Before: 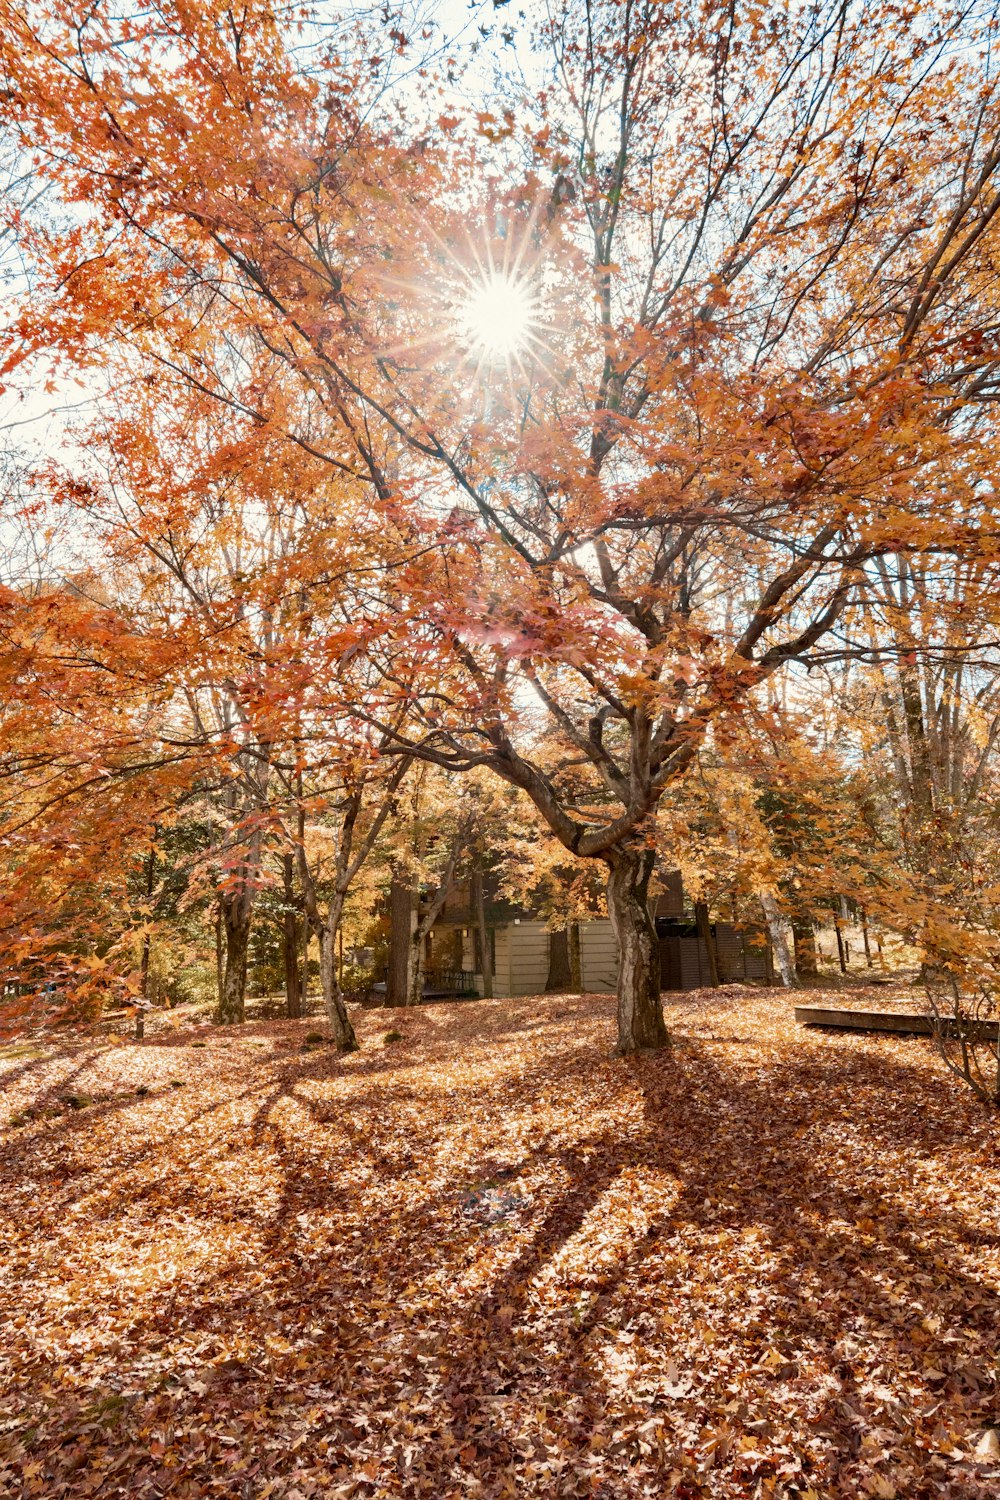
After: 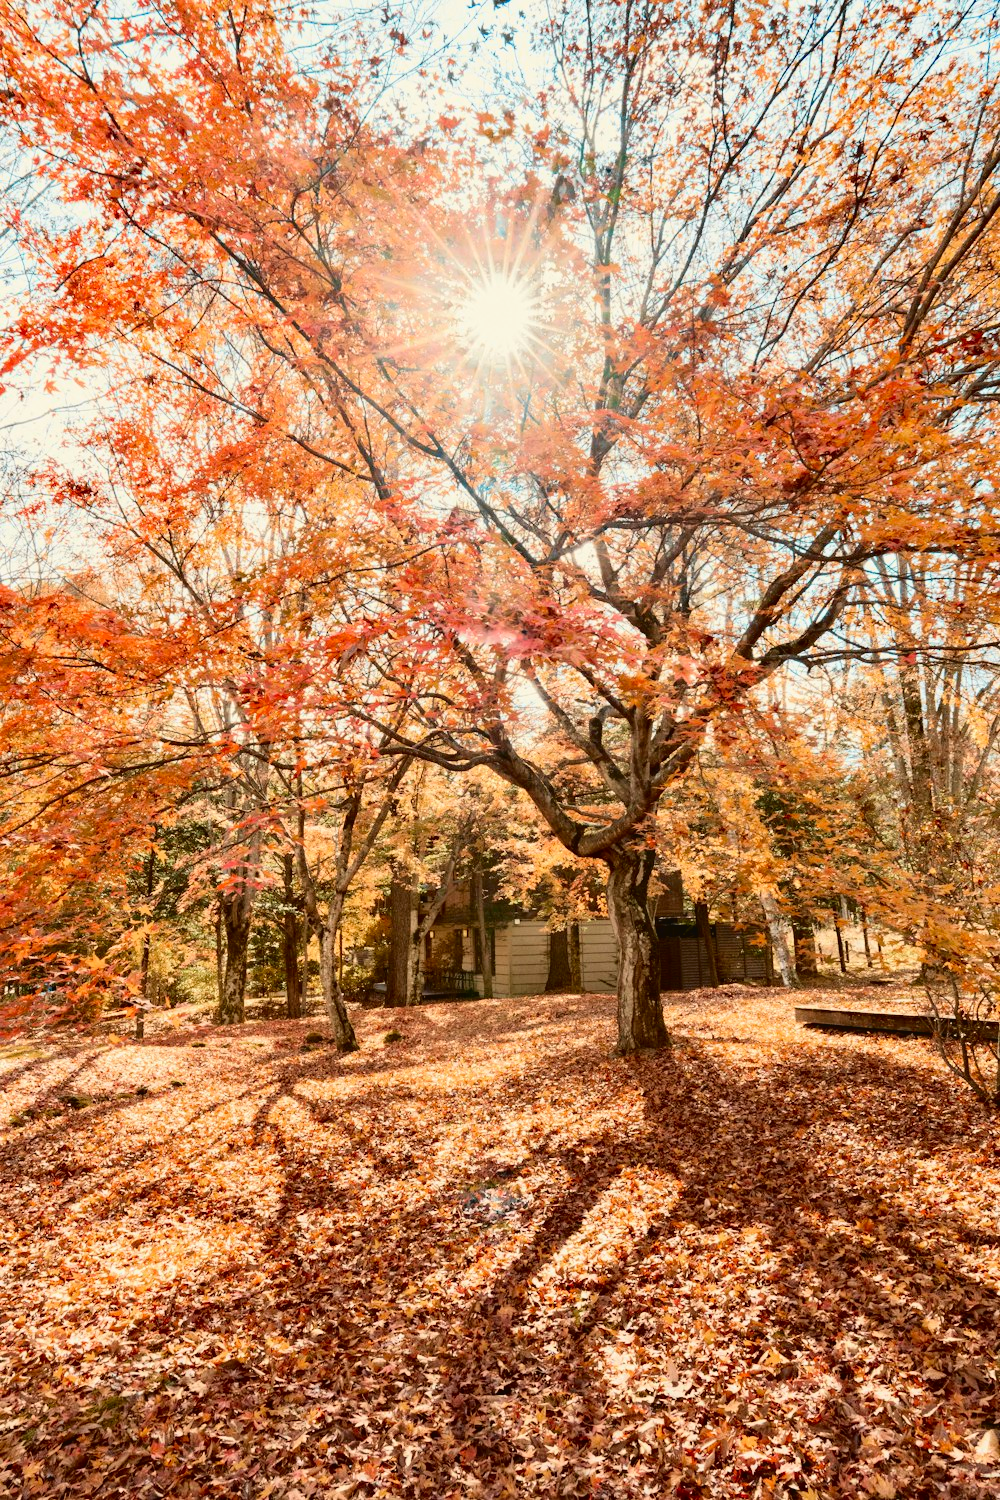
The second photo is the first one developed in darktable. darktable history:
tone curve: curves: ch0 [(0.003, 0.029) (0.037, 0.036) (0.149, 0.117) (0.297, 0.318) (0.422, 0.474) (0.531, 0.6) (0.743, 0.809) (0.877, 0.901) (1, 0.98)]; ch1 [(0, 0) (0.305, 0.325) (0.453, 0.437) (0.482, 0.479) (0.501, 0.5) (0.506, 0.503) (0.567, 0.572) (0.605, 0.608) (0.668, 0.69) (1, 1)]; ch2 [(0, 0) (0.313, 0.306) (0.4, 0.399) (0.45, 0.48) (0.499, 0.502) (0.512, 0.523) (0.57, 0.595) (0.653, 0.662) (1, 1)], color space Lab, independent channels, preserve colors none
